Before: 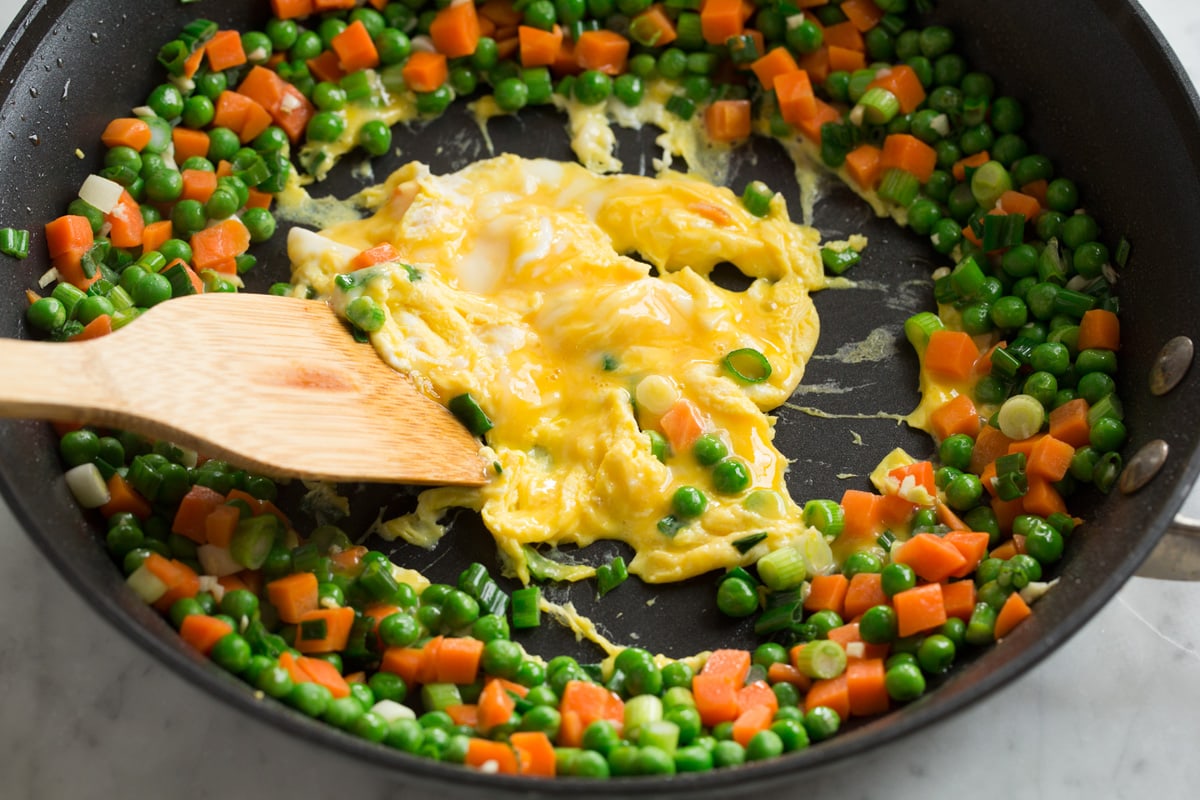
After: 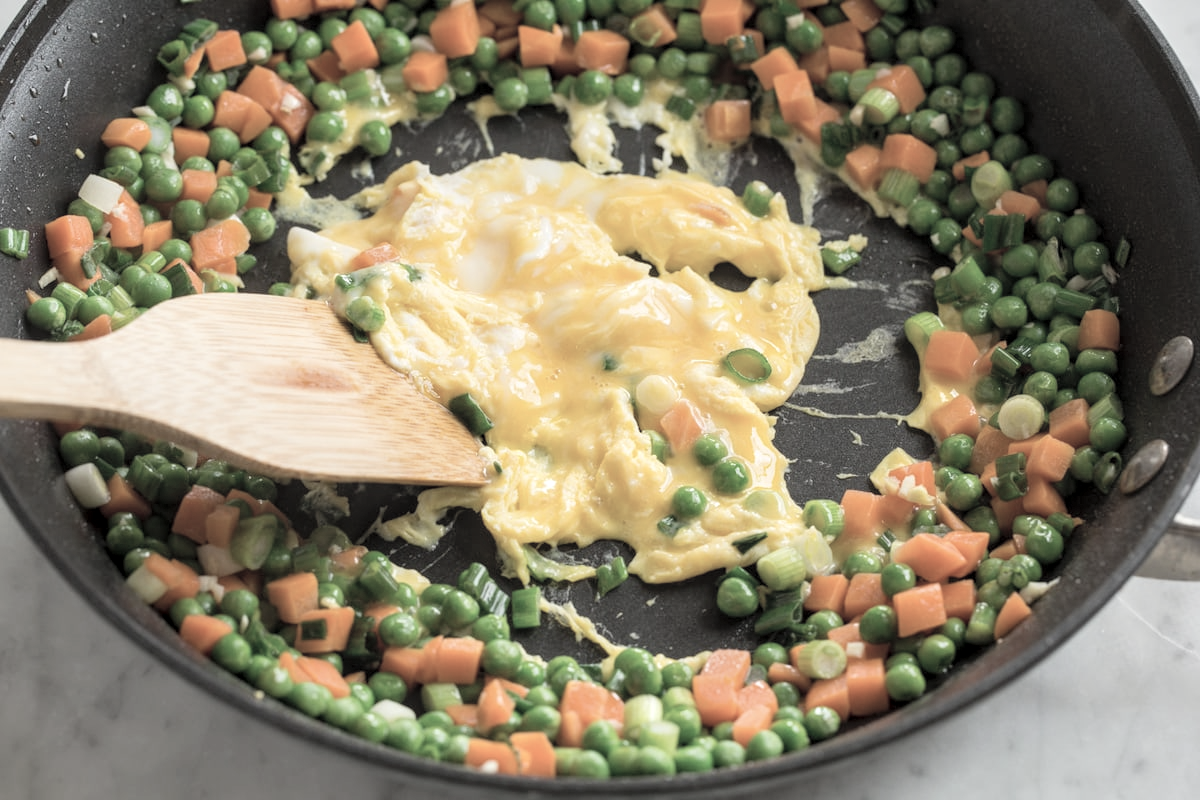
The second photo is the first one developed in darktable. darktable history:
local contrast: on, module defaults
contrast brightness saturation: brightness 0.182, saturation -0.491
